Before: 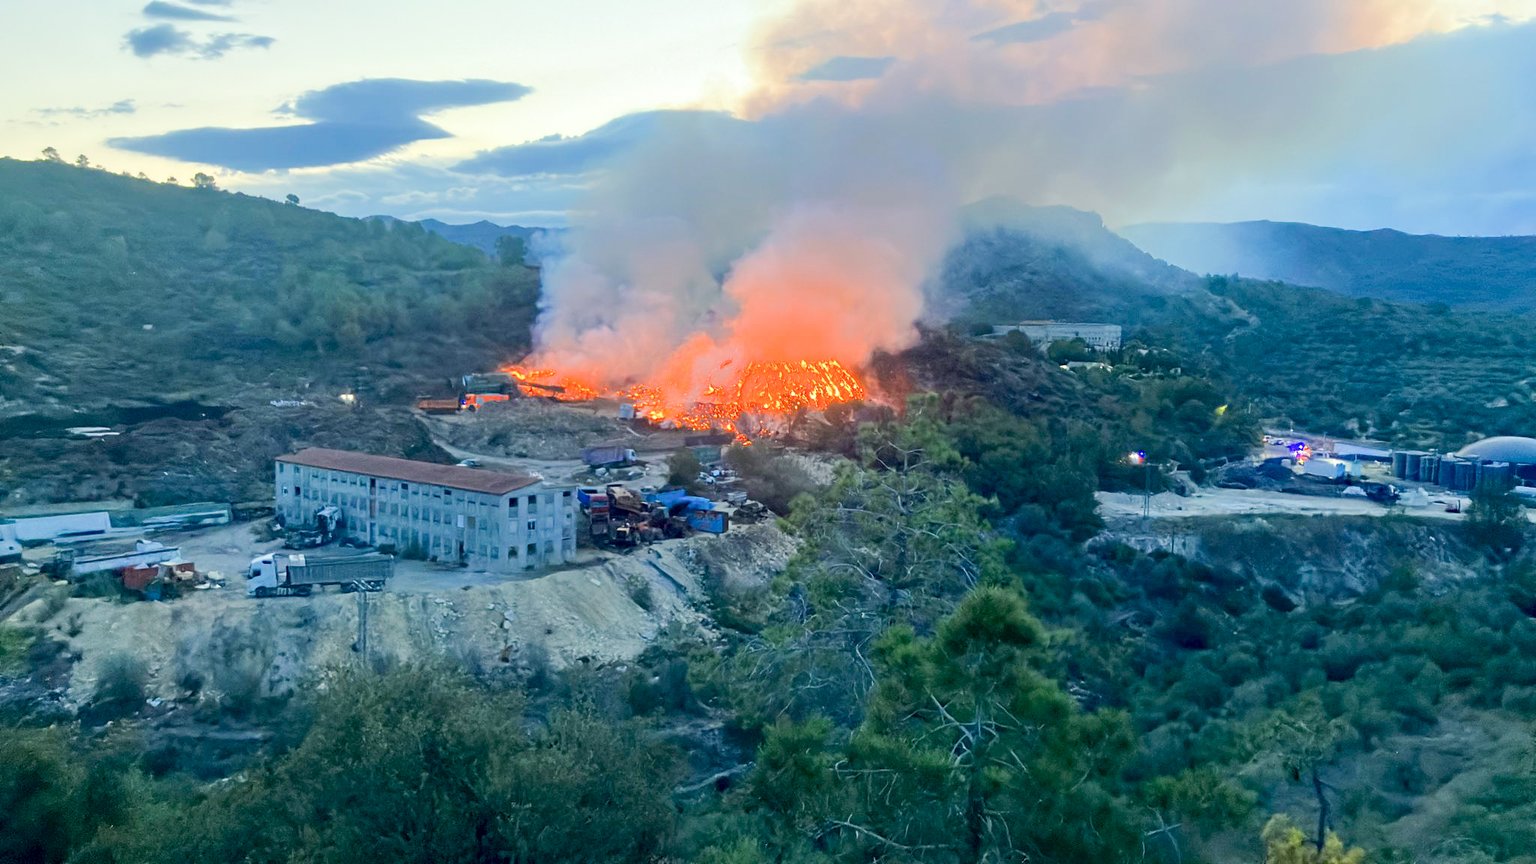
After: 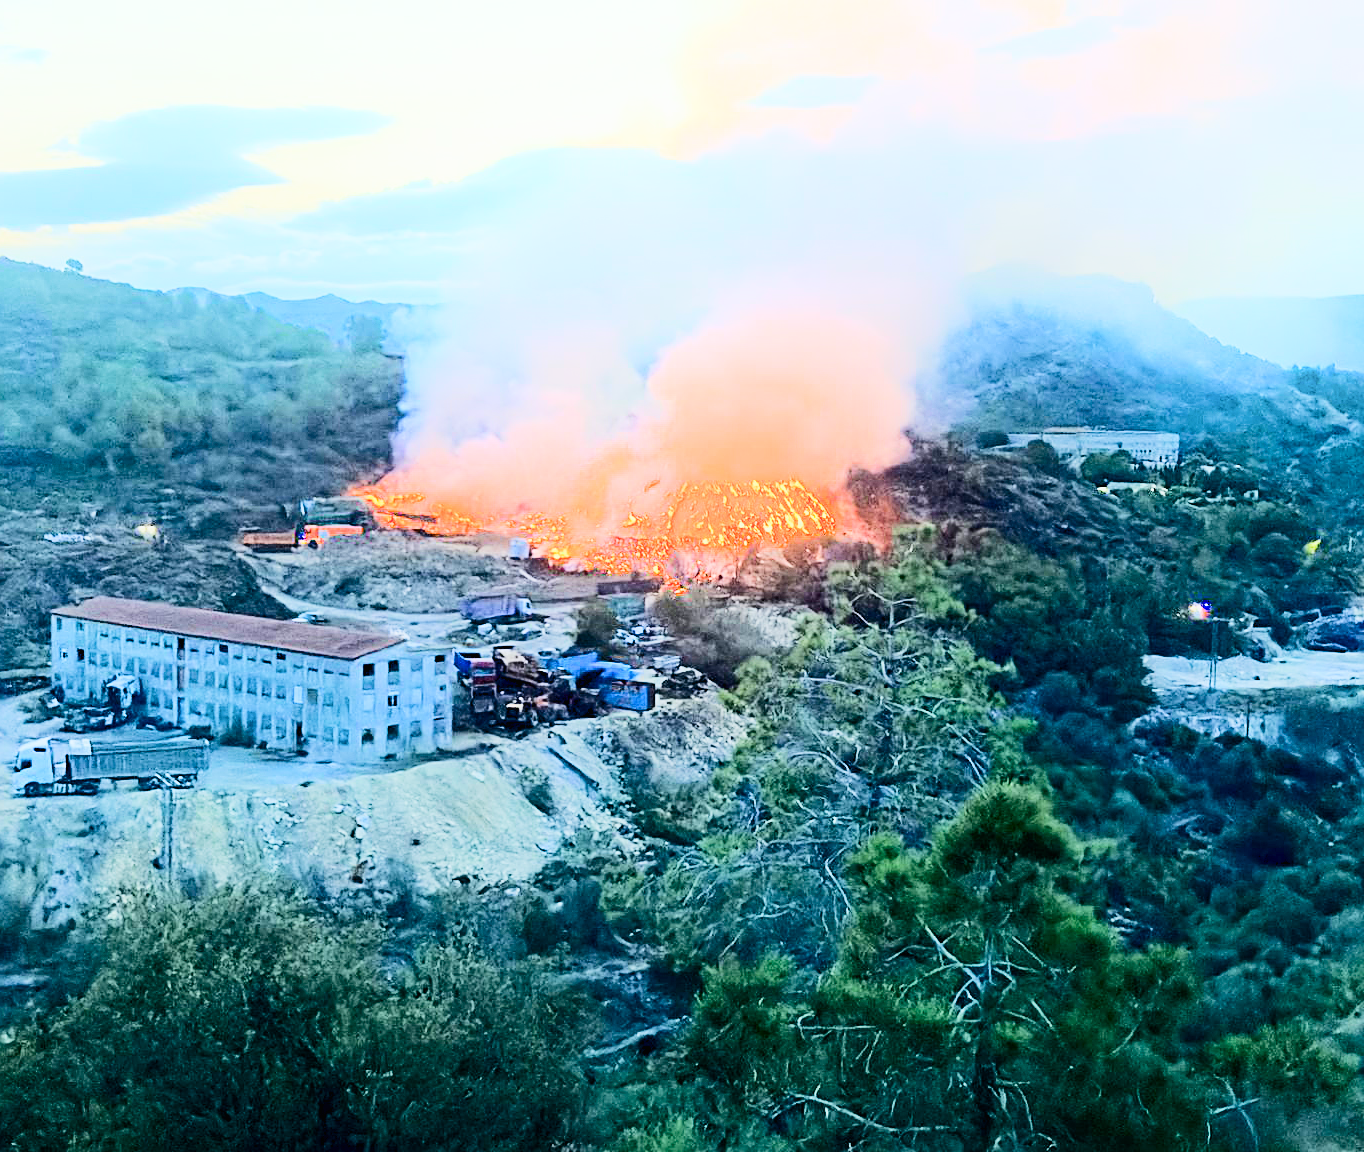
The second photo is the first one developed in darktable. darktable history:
contrast brightness saturation: contrast 0.196, brightness 0.167, saturation 0.229
crop: left 15.431%, right 17.922%
tone curve: curves: ch0 [(0, 0) (0.003, 0.008) (0.011, 0.011) (0.025, 0.018) (0.044, 0.028) (0.069, 0.039) (0.1, 0.056) (0.136, 0.081) (0.177, 0.118) (0.224, 0.164) (0.277, 0.223) (0.335, 0.3) (0.399, 0.399) (0.468, 0.51) (0.543, 0.618) (0.623, 0.71) (0.709, 0.79) (0.801, 0.865) (0.898, 0.93) (1, 1)], color space Lab, independent channels, preserve colors none
filmic rgb: black relative exposure -7.65 EV, white relative exposure 4.56 EV, hardness 3.61, contrast 0.993
sharpen: on, module defaults
shadows and highlights: shadows -40.7, highlights 62.41, soften with gaussian
haze removal: adaptive false
exposure: exposure 0.299 EV, compensate highlight preservation false
